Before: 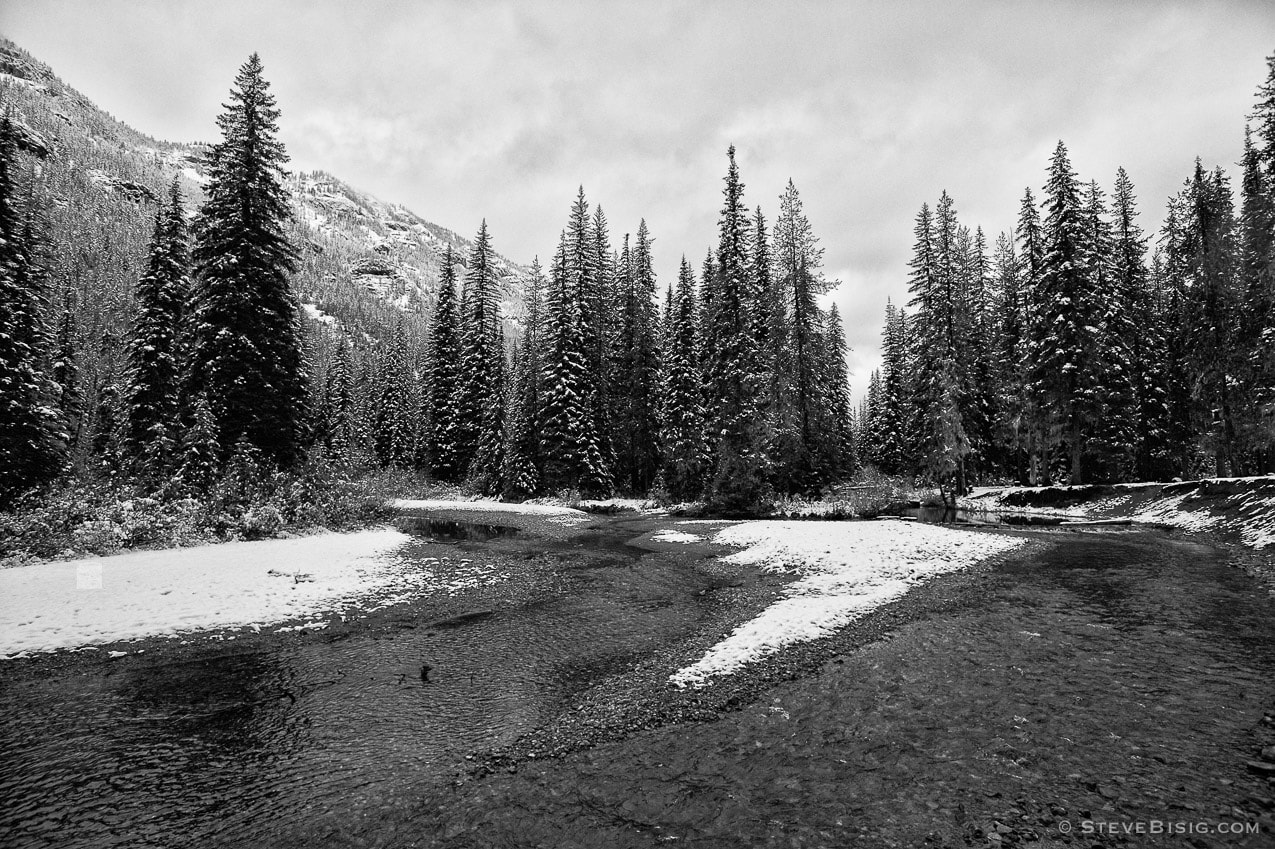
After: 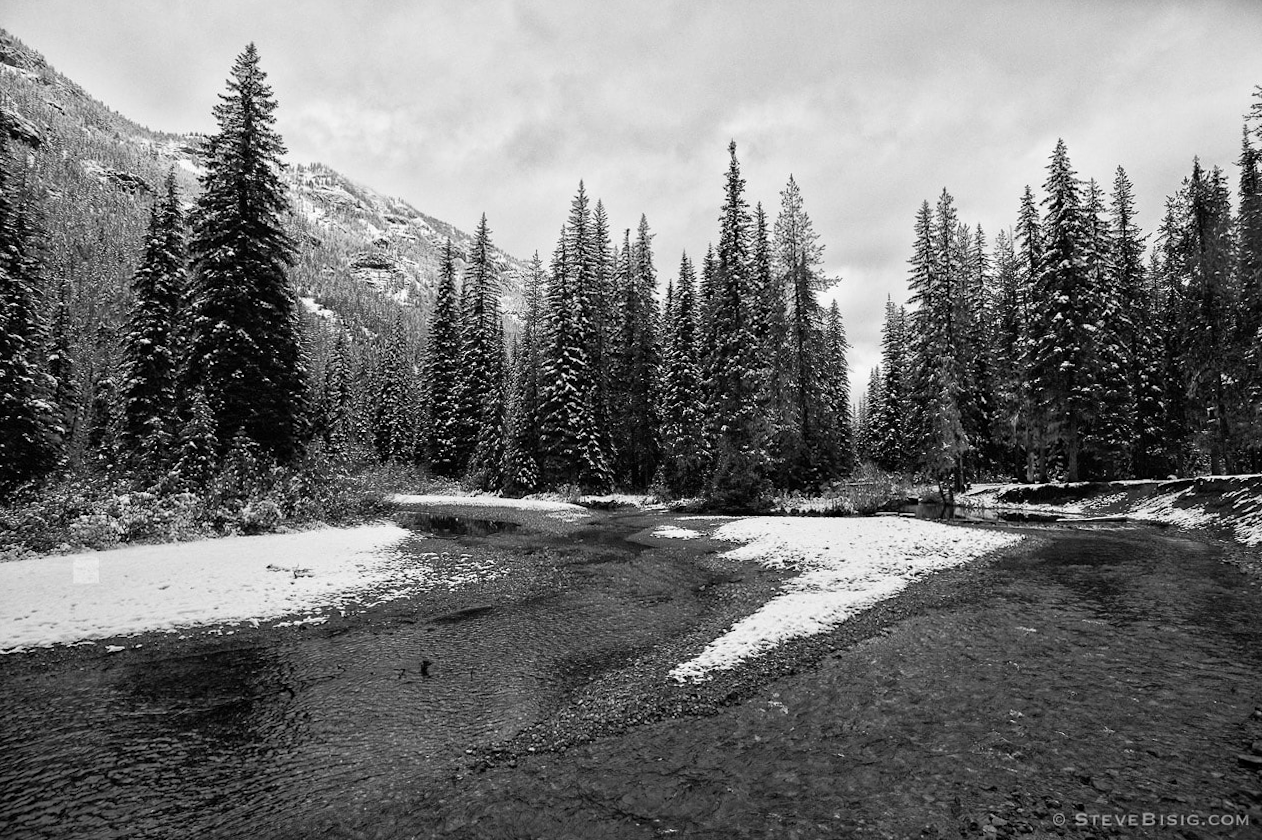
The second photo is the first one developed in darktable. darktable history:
rotate and perspective: rotation 0.174°, lens shift (vertical) 0.013, lens shift (horizontal) 0.019, shear 0.001, automatic cropping original format, crop left 0.007, crop right 0.991, crop top 0.016, crop bottom 0.997
monochrome: a 32, b 64, size 2.3, highlights 1
